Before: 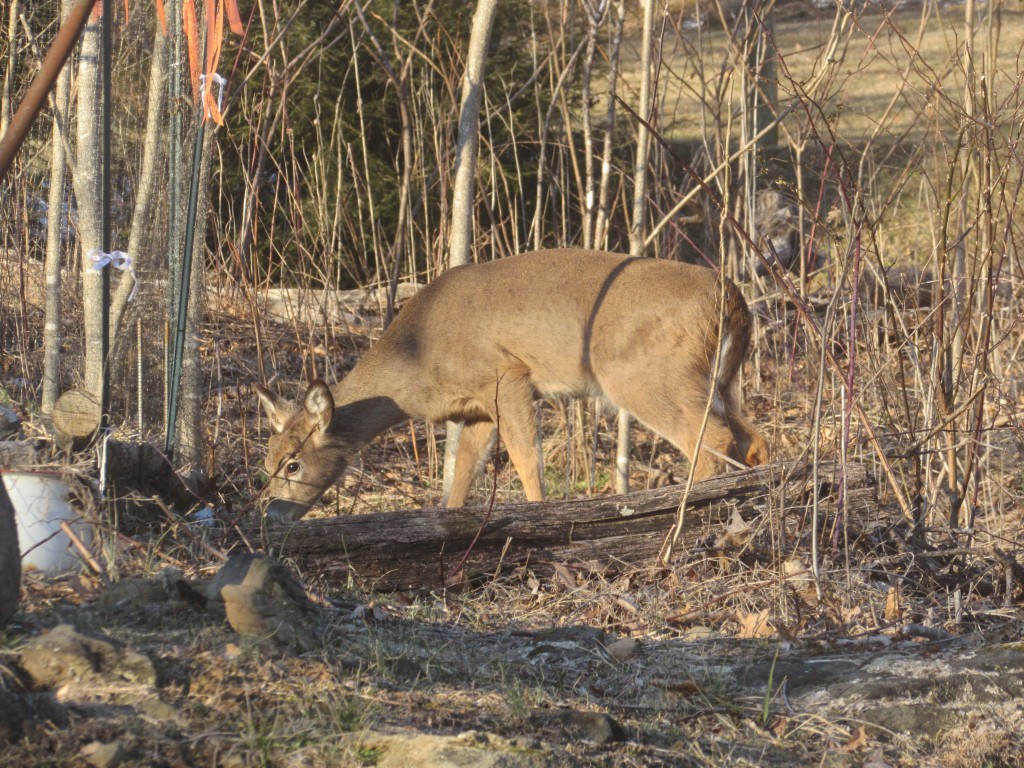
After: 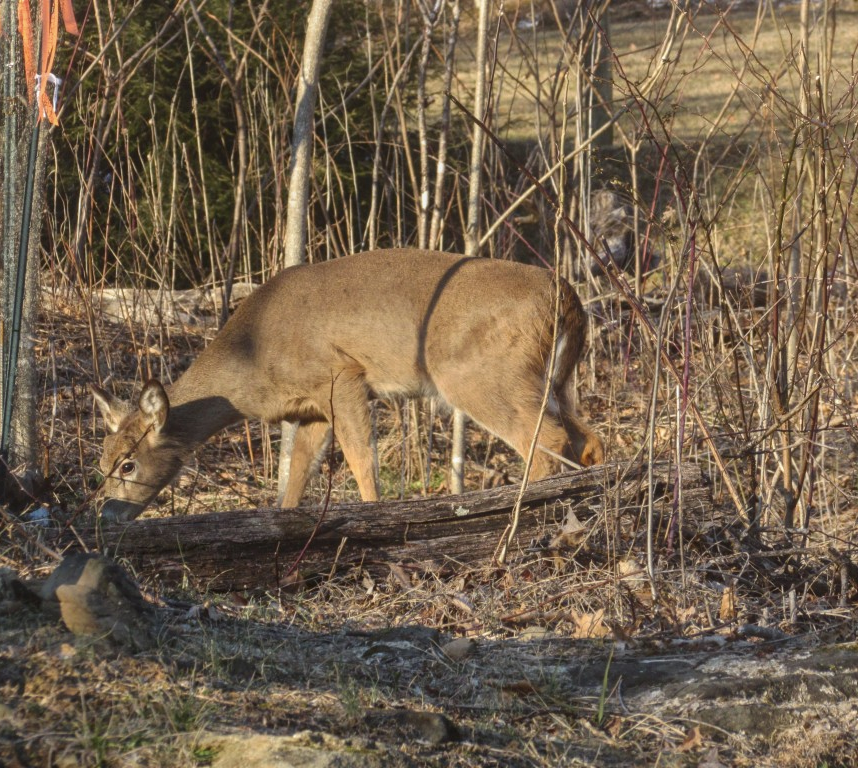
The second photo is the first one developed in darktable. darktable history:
crop: left 16.145%
contrast brightness saturation: brightness -0.09
local contrast: detail 110%
